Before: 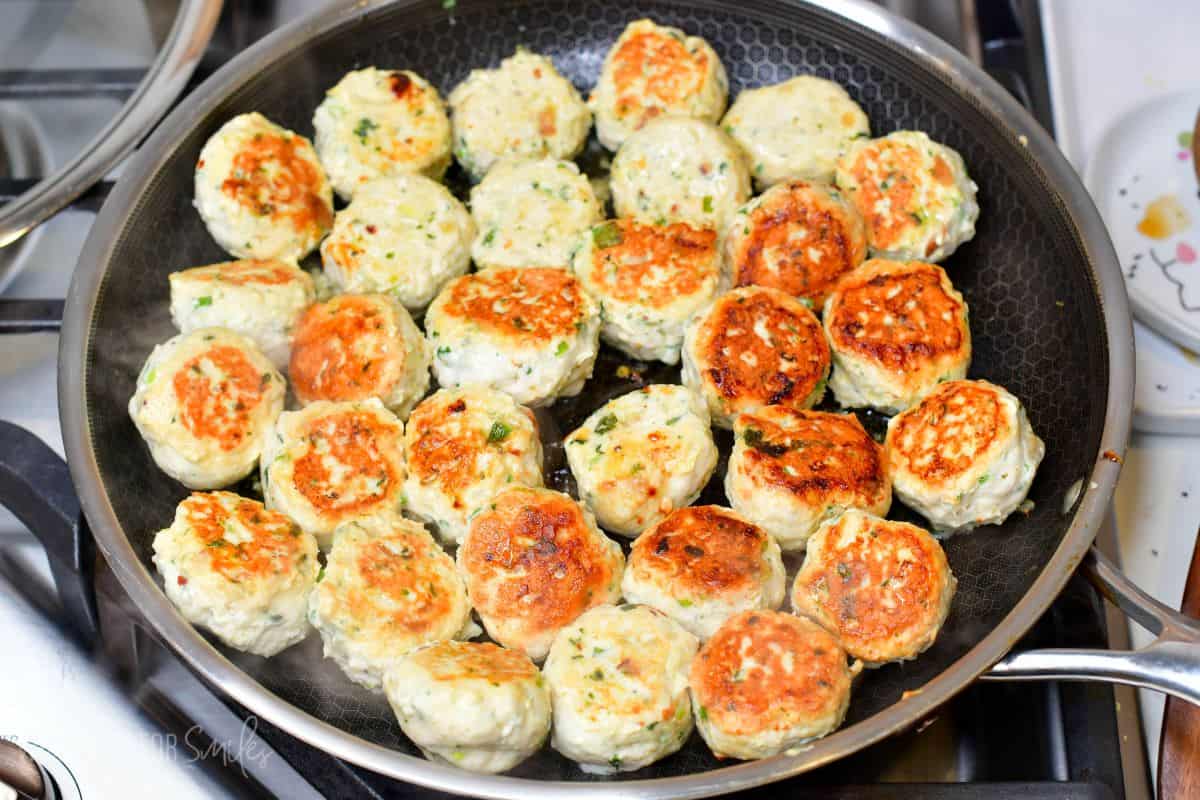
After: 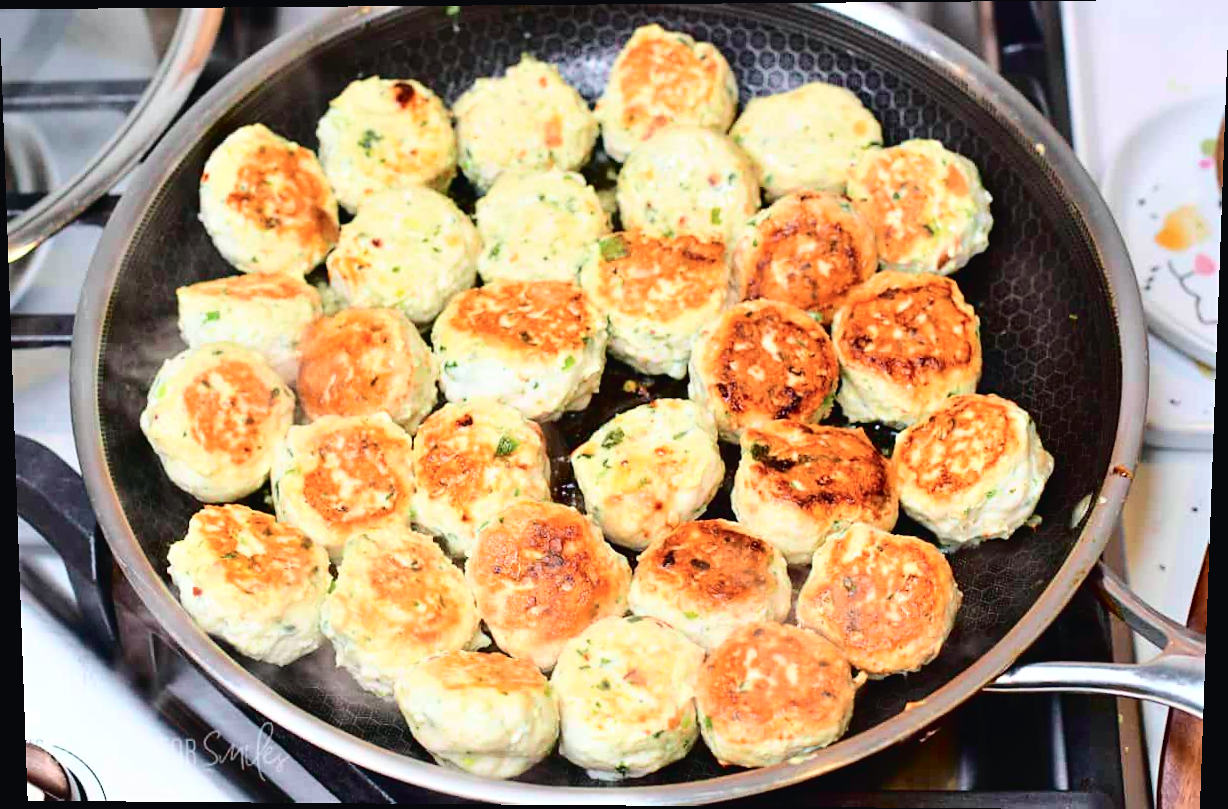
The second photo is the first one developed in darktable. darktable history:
rotate and perspective: lens shift (vertical) 0.048, lens shift (horizontal) -0.024, automatic cropping off
tone curve: curves: ch0 [(0, 0.023) (0.087, 0.065) (0.184, 0.168) (0.45, 0.54) (0.57, 0.683) (0.722, 0.825) (0.877, 0.948) (1, 1)]; ch1 [(0, 0) (0.388, 0.369) (0.44, 0.44) (0.489, 0.481) (0.534, 0.561) (0.657, 0.659) (1, 1)]; ch2 [(0, 0) (0.353, 0.317) (0.408, 0.427) (0.472, 0.46) (0.5, 0.496) (0.537, 0.534) (0.576, 0.592) (0.625, 0.631) (1, 1)], color space Lab, independent channels, preserve colors none
sharpen: amount 0.2
